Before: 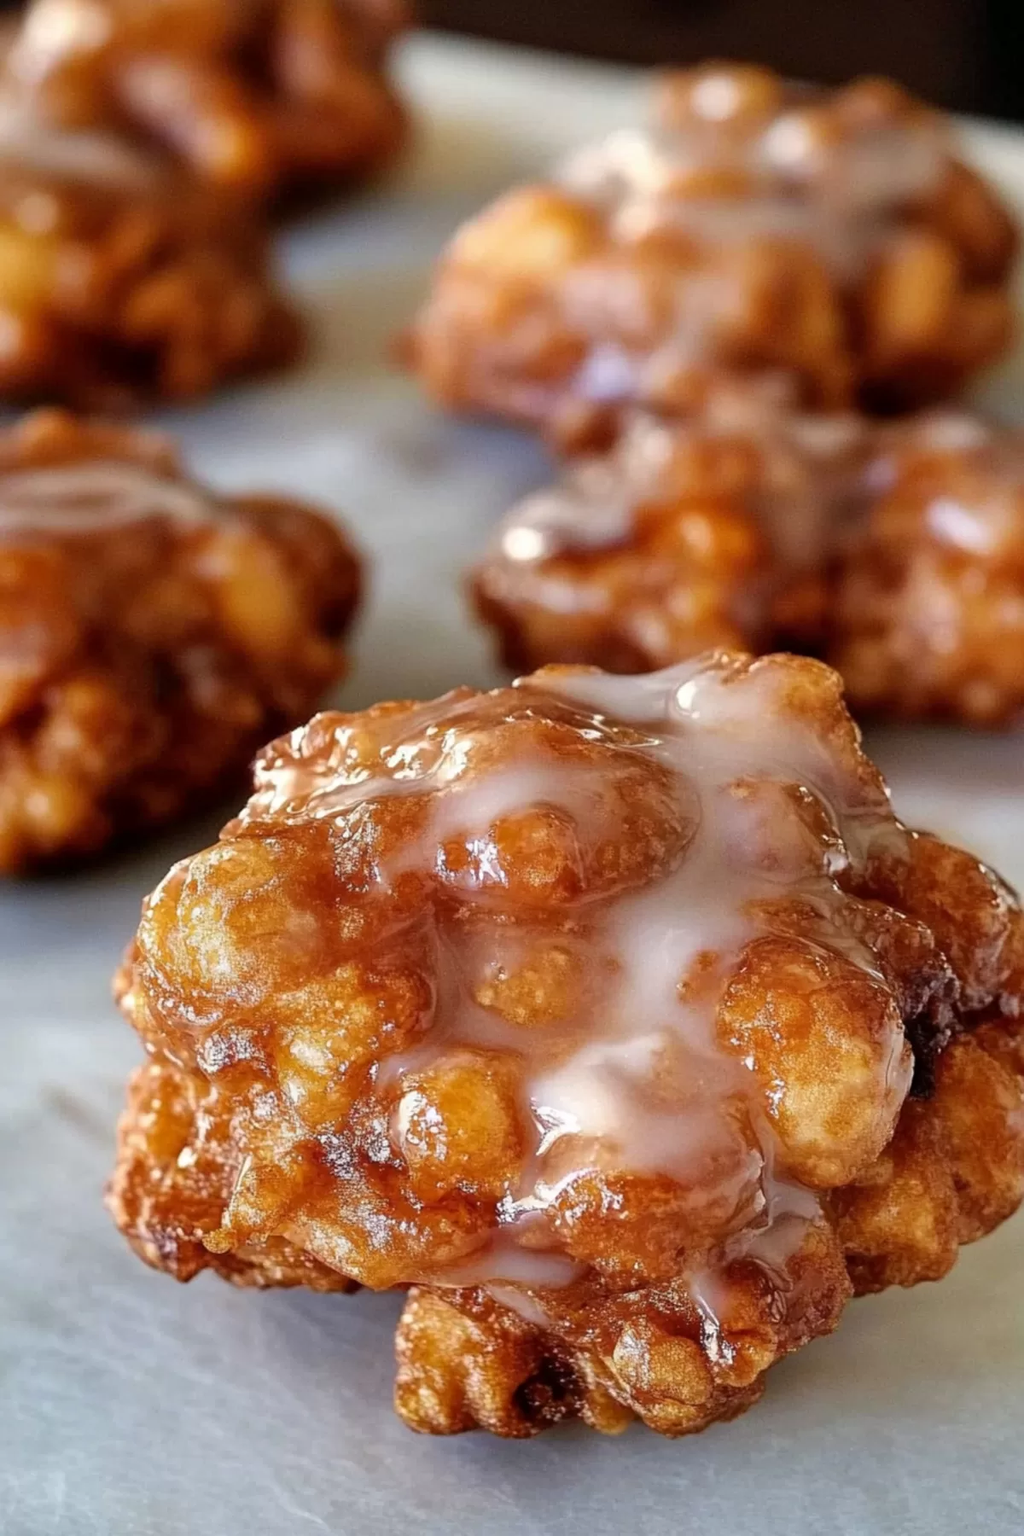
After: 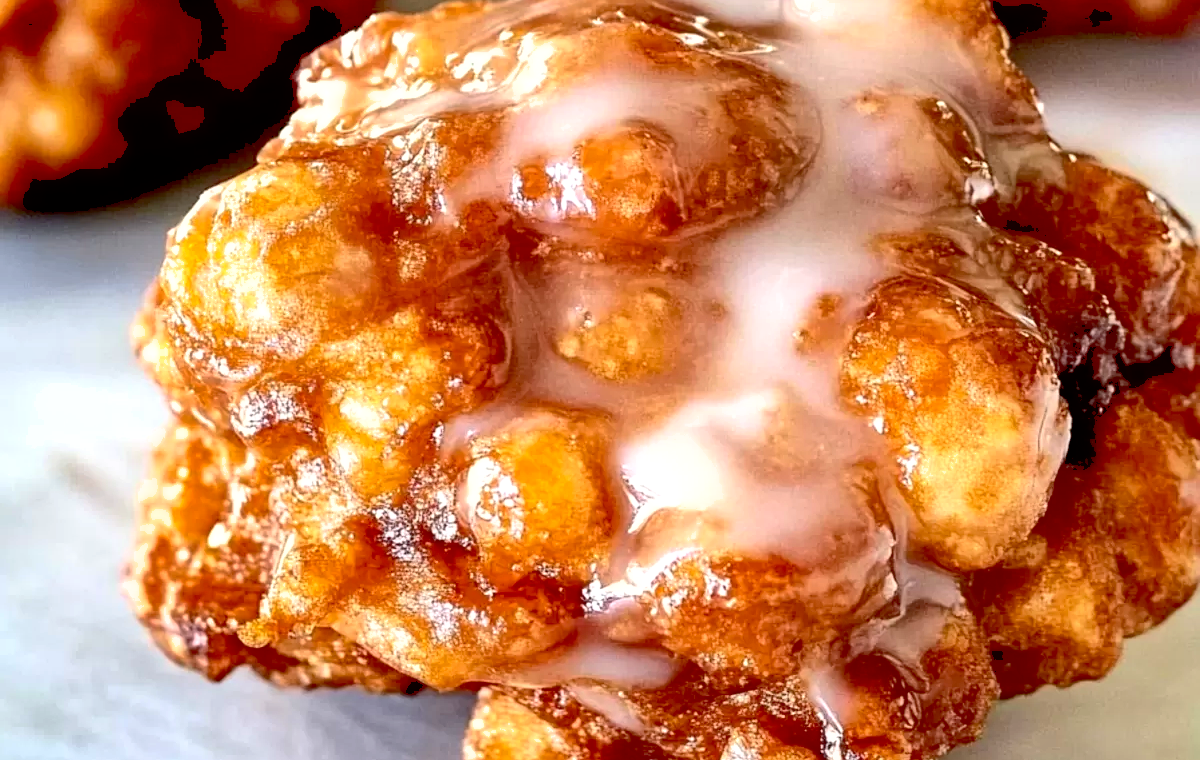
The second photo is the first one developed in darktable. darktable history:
exposure: black level correction 0.011, exposure 0.69 EV, compensate highlight preservation false
crop: top 45.621%, bottom 12.109%
shadows and highlights: on, module defaults
contrast brightness saturation: contrast 0.272
